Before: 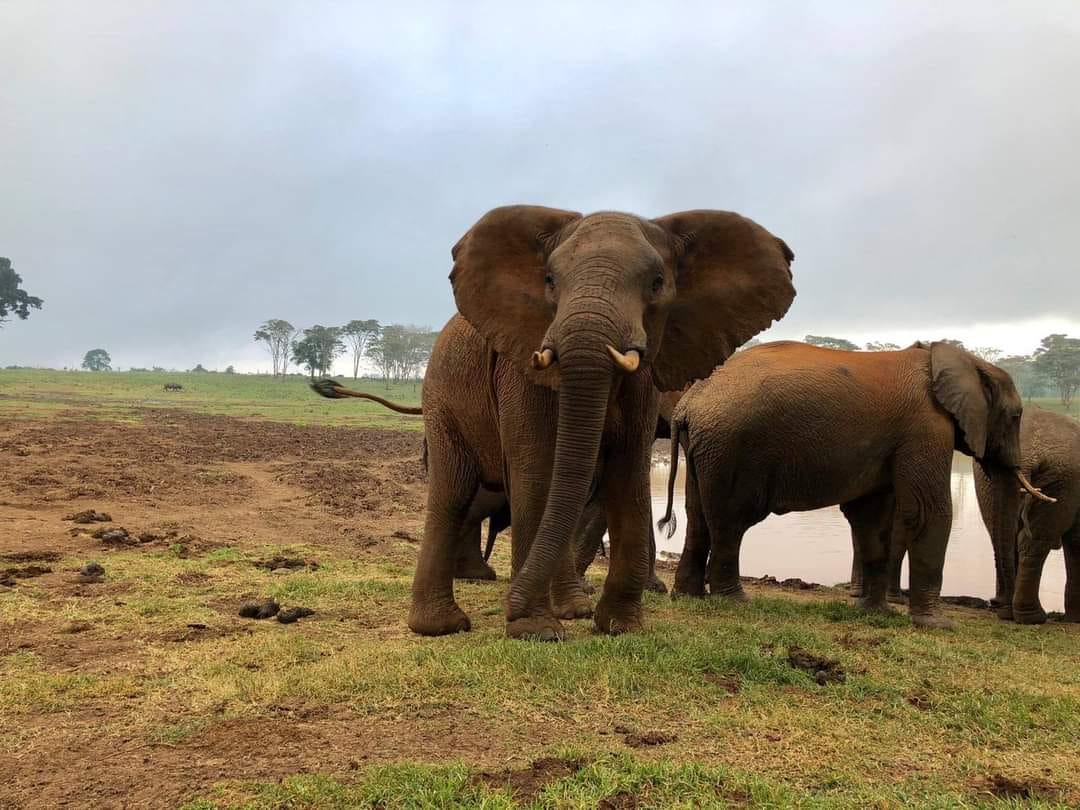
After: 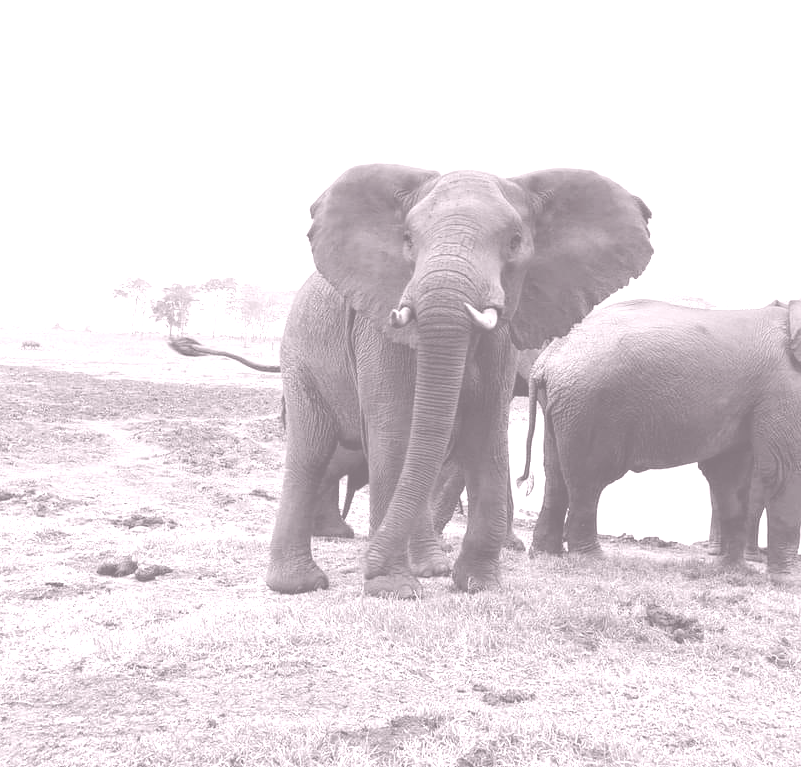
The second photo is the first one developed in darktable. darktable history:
colorize: hue 25.2°, saturation 83%, source mix 82%, lightness 79%, version 1
crop and rotate: left 13.15%, top 5.251%, right 12.609%
